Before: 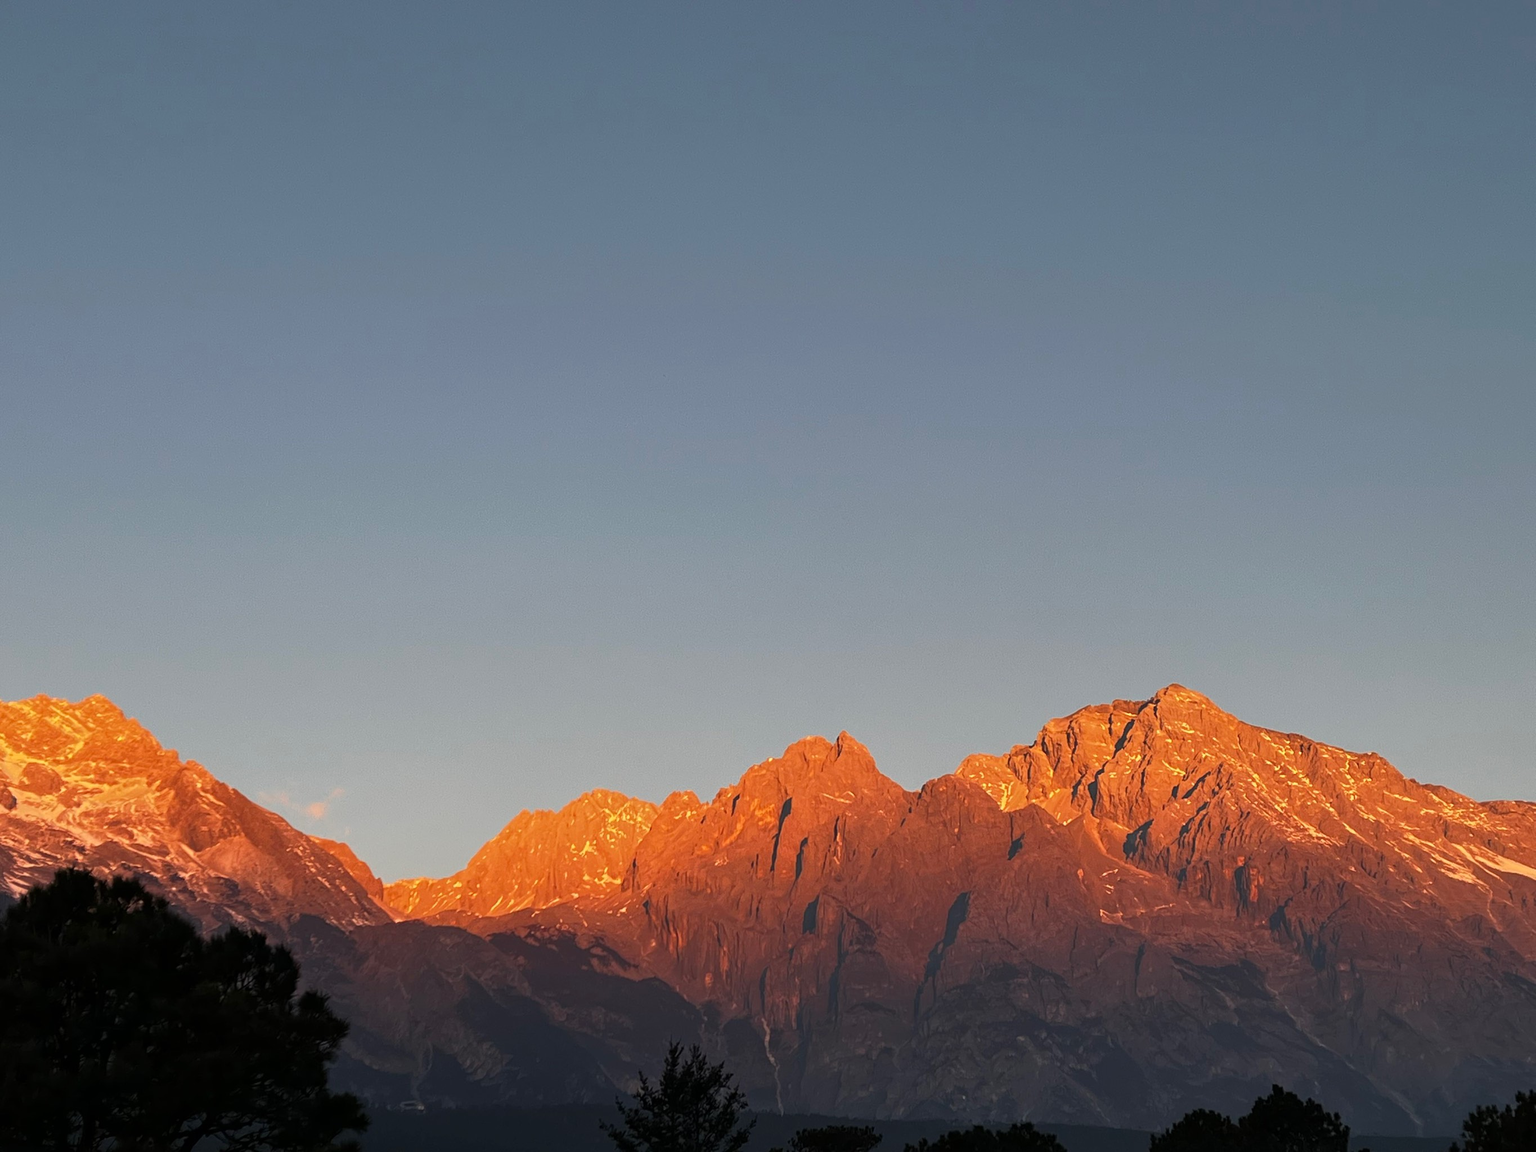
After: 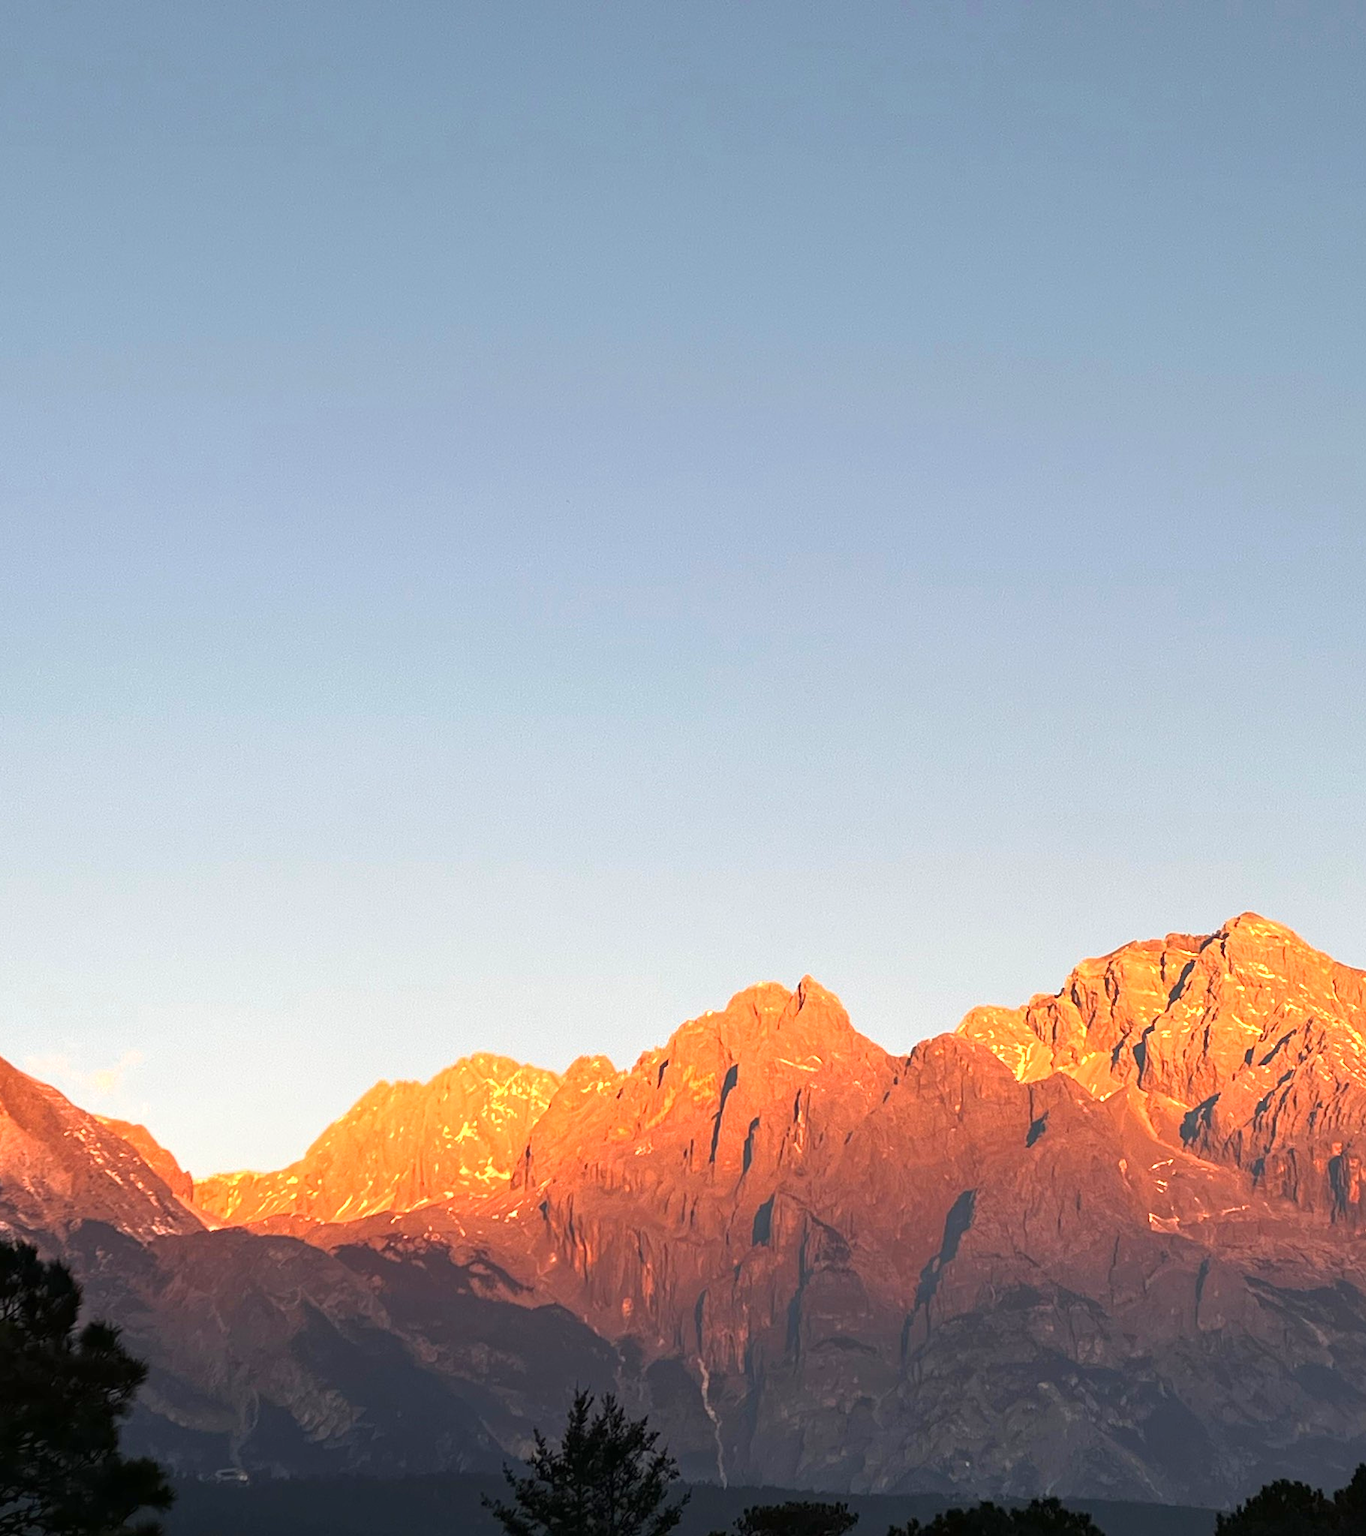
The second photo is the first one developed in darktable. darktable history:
exposure: black level correction 0, exposure 0.898 EV, compensate highlight preservation false
crop and rotate: left 15.536%, right 17.759%
shadows and highlights: shadows -12.73, white point adjustment 3.89, highlights 28.64
